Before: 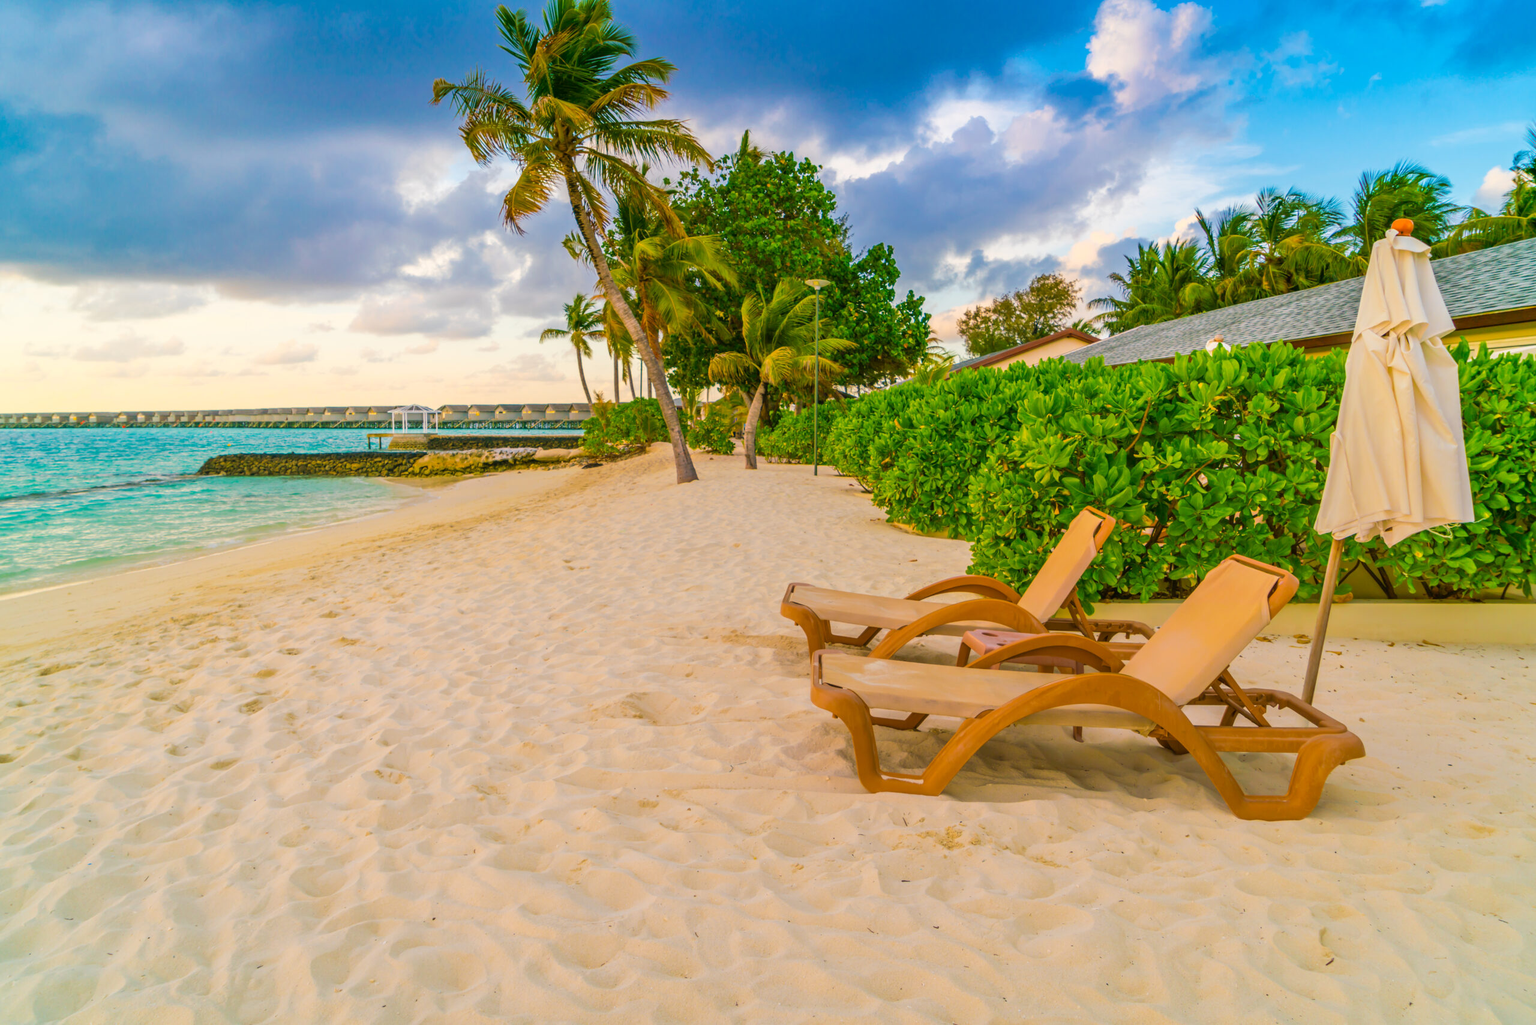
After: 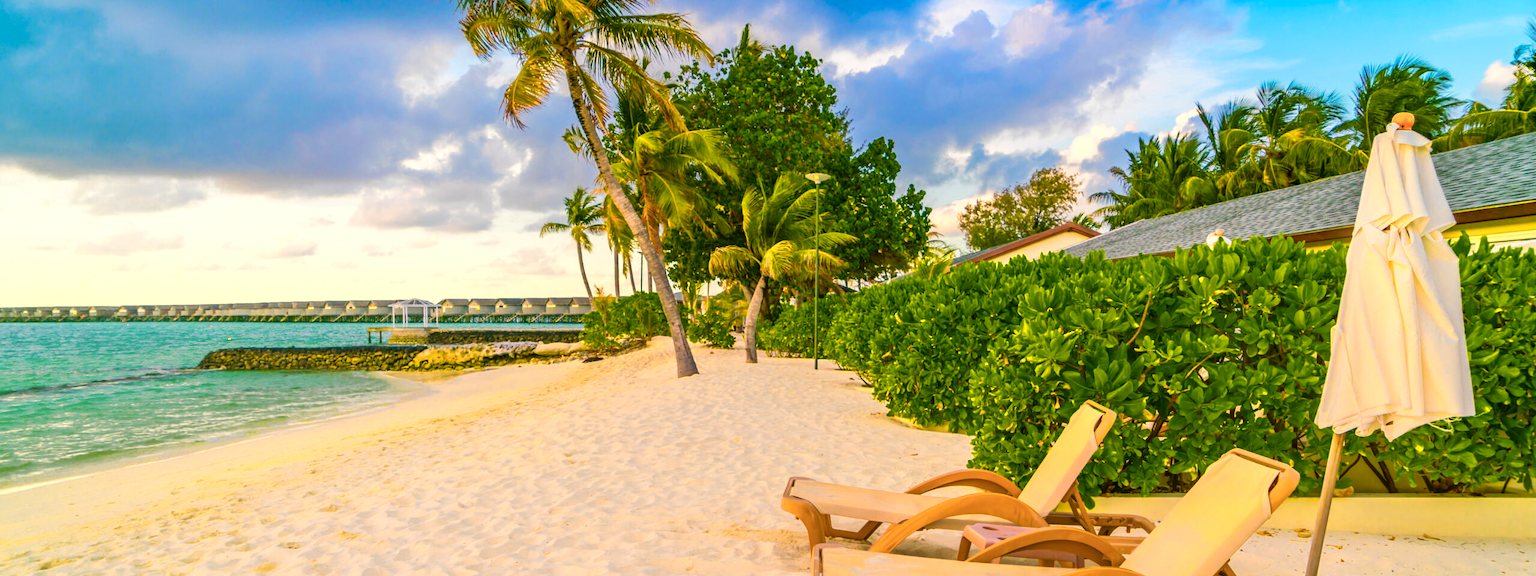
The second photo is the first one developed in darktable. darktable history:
crop and rotate: top 10.434%, bottom 33.294%
color zones: curves: ch0 [(0.099, 0.624) (0.257, 0.596) (0.384, 0.376) (0.529, 0.492) (0.697, 0.564) (0.768, 0.532) (0.908, 0.644)]; ch1 [(0.112, 0.564) (0.254, 0.612) (0.432, 0.676) (0.592, 0.456) (0.743, 0.684) (0.888, 0.536)]; ch2 [(0.25, 0.5) (0.469, 0.36) (0.75, 0.5)]
